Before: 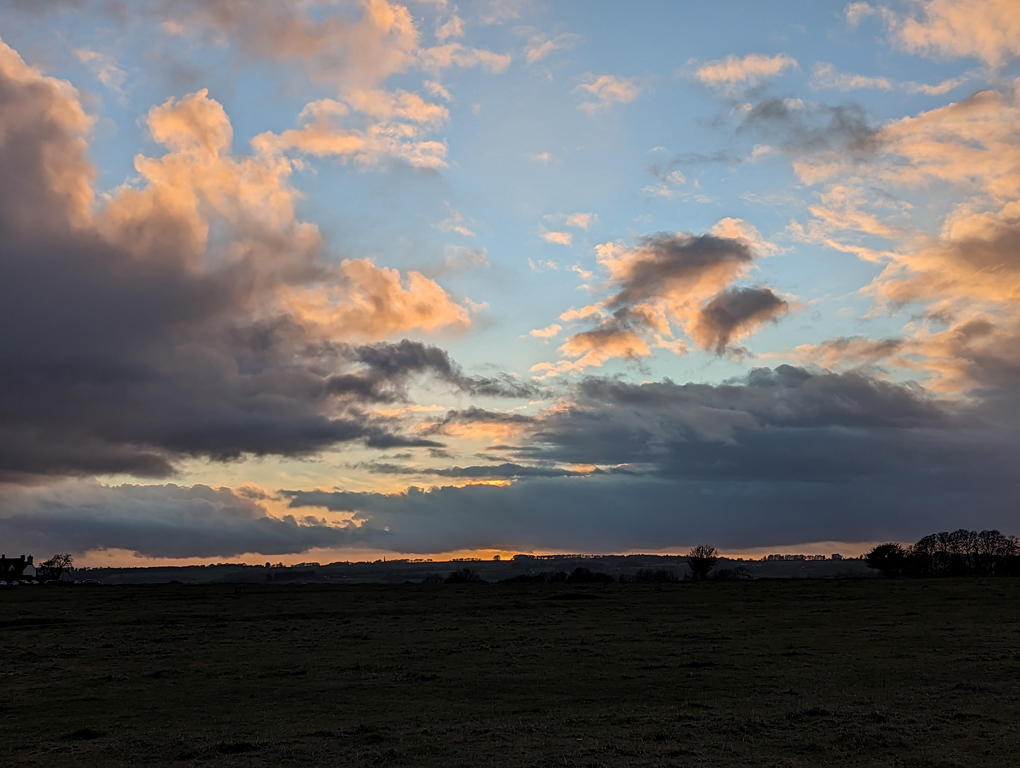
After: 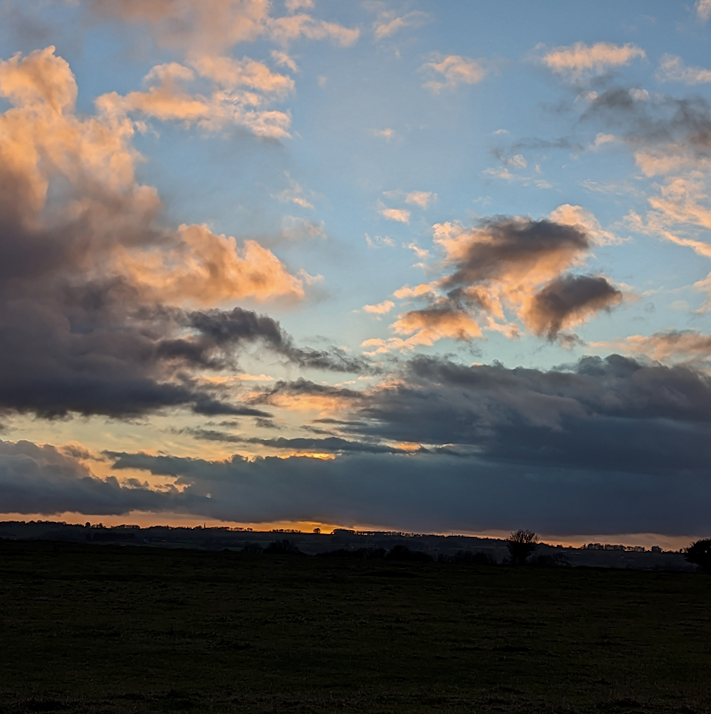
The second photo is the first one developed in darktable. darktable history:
crop and rotate: angle -3.27°, left 14.277%, top 0.028%, right 10.766%, bottom 0.028%
contrast brightness saturation: brightness -0.09
